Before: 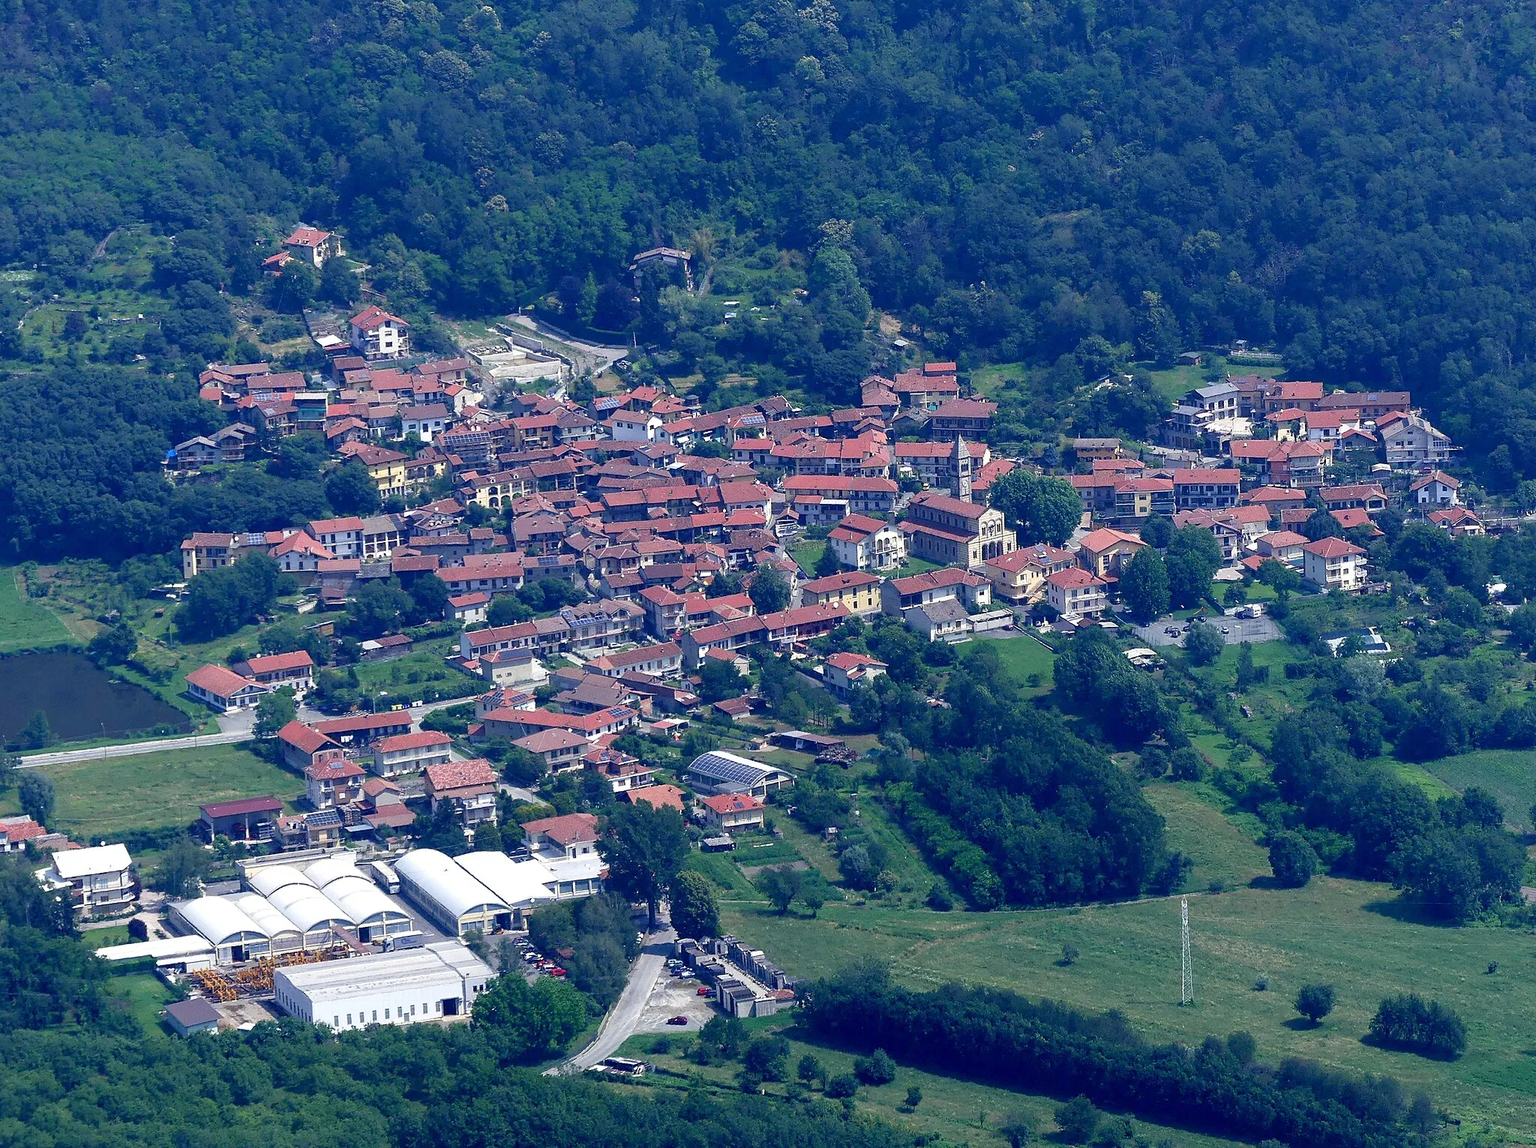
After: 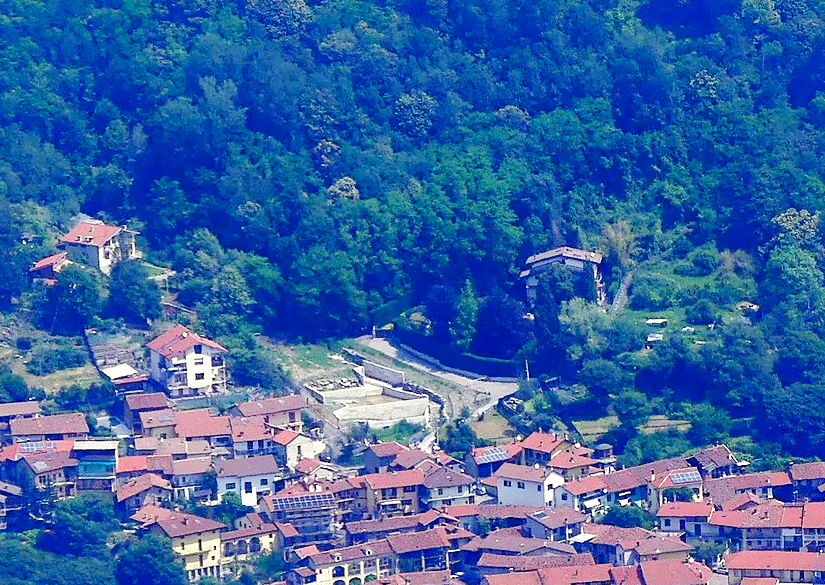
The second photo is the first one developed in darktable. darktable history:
base curve: curves: ch0 [(0, 0) (0.036, 0.025) (0.121, 0.166) (0.206, 0.329) (0.605, 0.79) (1, 1)], preserve colors none
exposure: exposure 0.173 EV, compensate exposure bias true, compensate highlight preservation false
shadows and highlights: on, module defaults
crop: left 15.614%, top 5.462%, right 44.067%, bottom 56.325%
color correction: highlights a* -1.19, highlights b* 4.46, shadows a* 3.58
